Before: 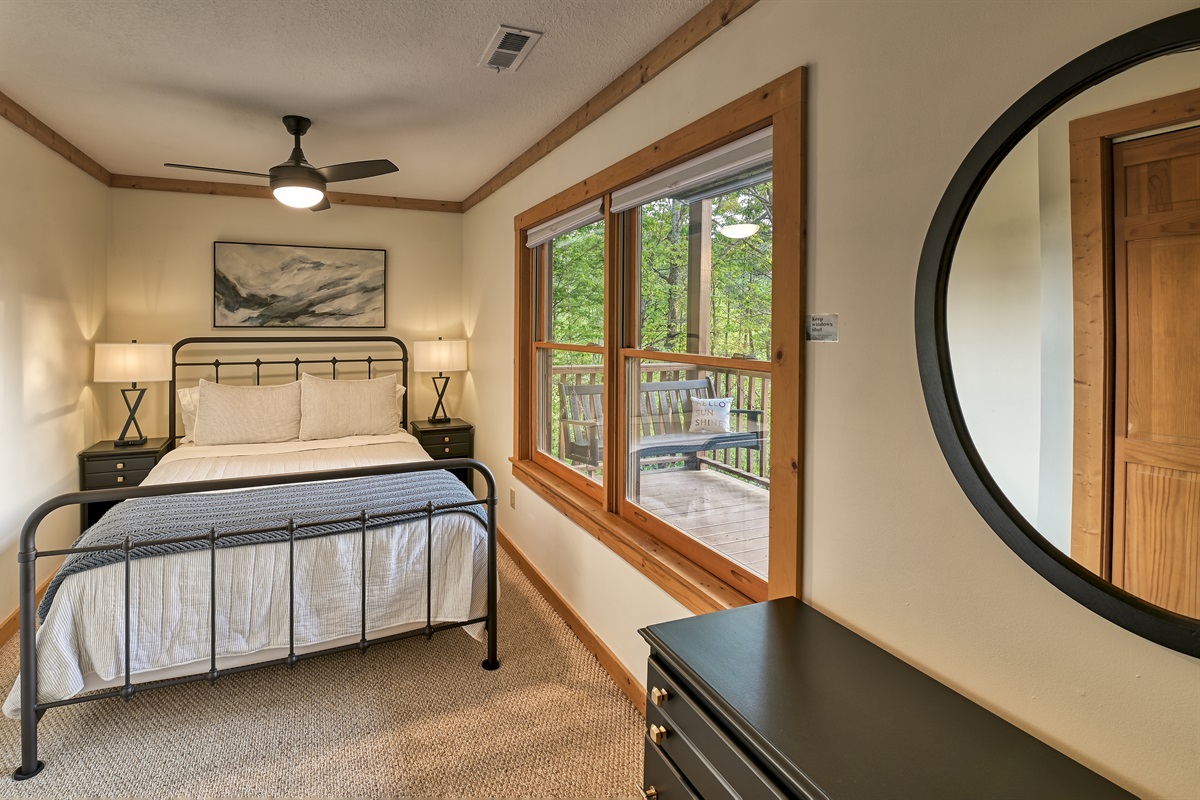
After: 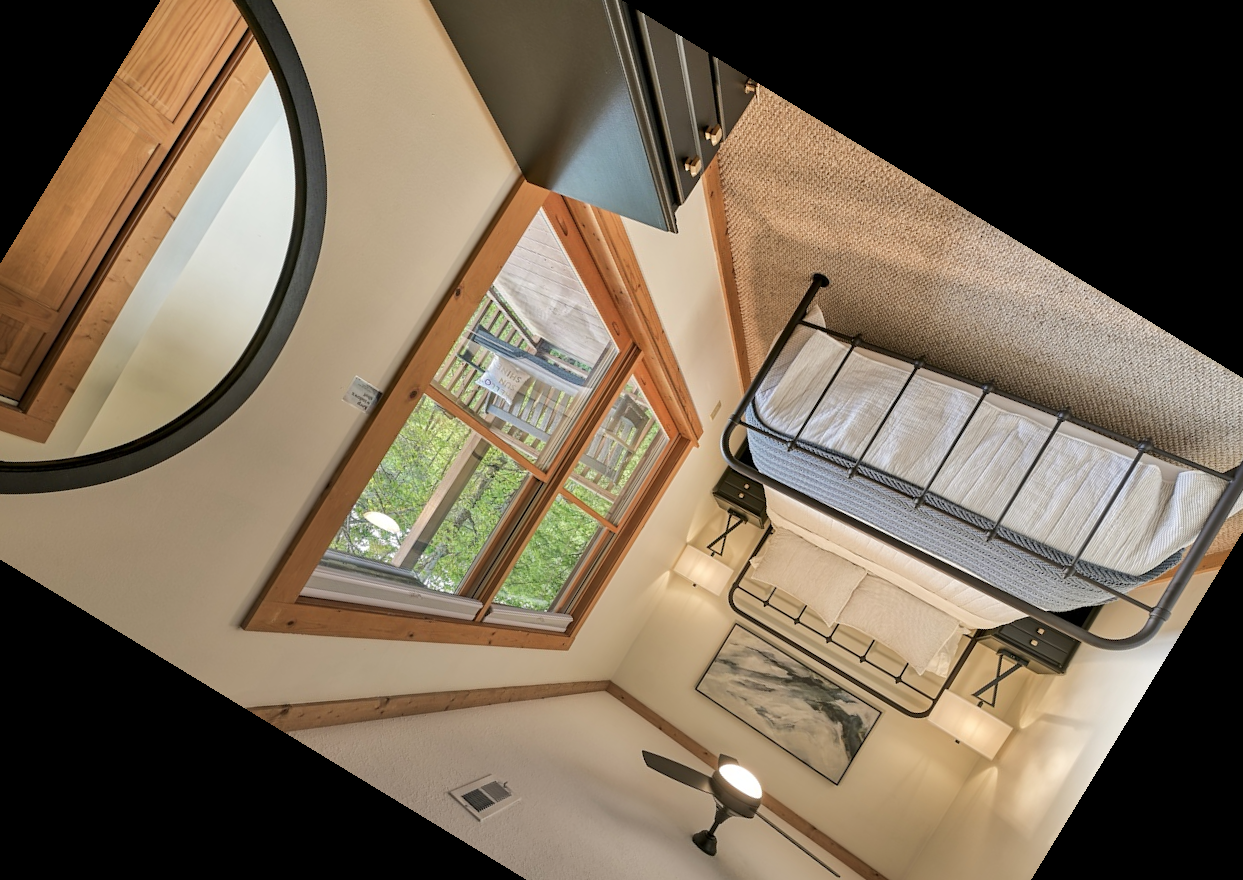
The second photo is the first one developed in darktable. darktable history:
crop and rotate: angle 148.68°, left 9.111%, top 15.603%, right 4.588%, bottom 17.041%
color balance: input saturation 100.43%, contrast fulcrum 14.22%, output saturation 70.41%
color balance rgb: perceptual saturation grading › global saturation 25%, perceptual brilliance grading › mid-tones 10%, perceptual brilliance grading › shadows 15%, global vibrance 20%
